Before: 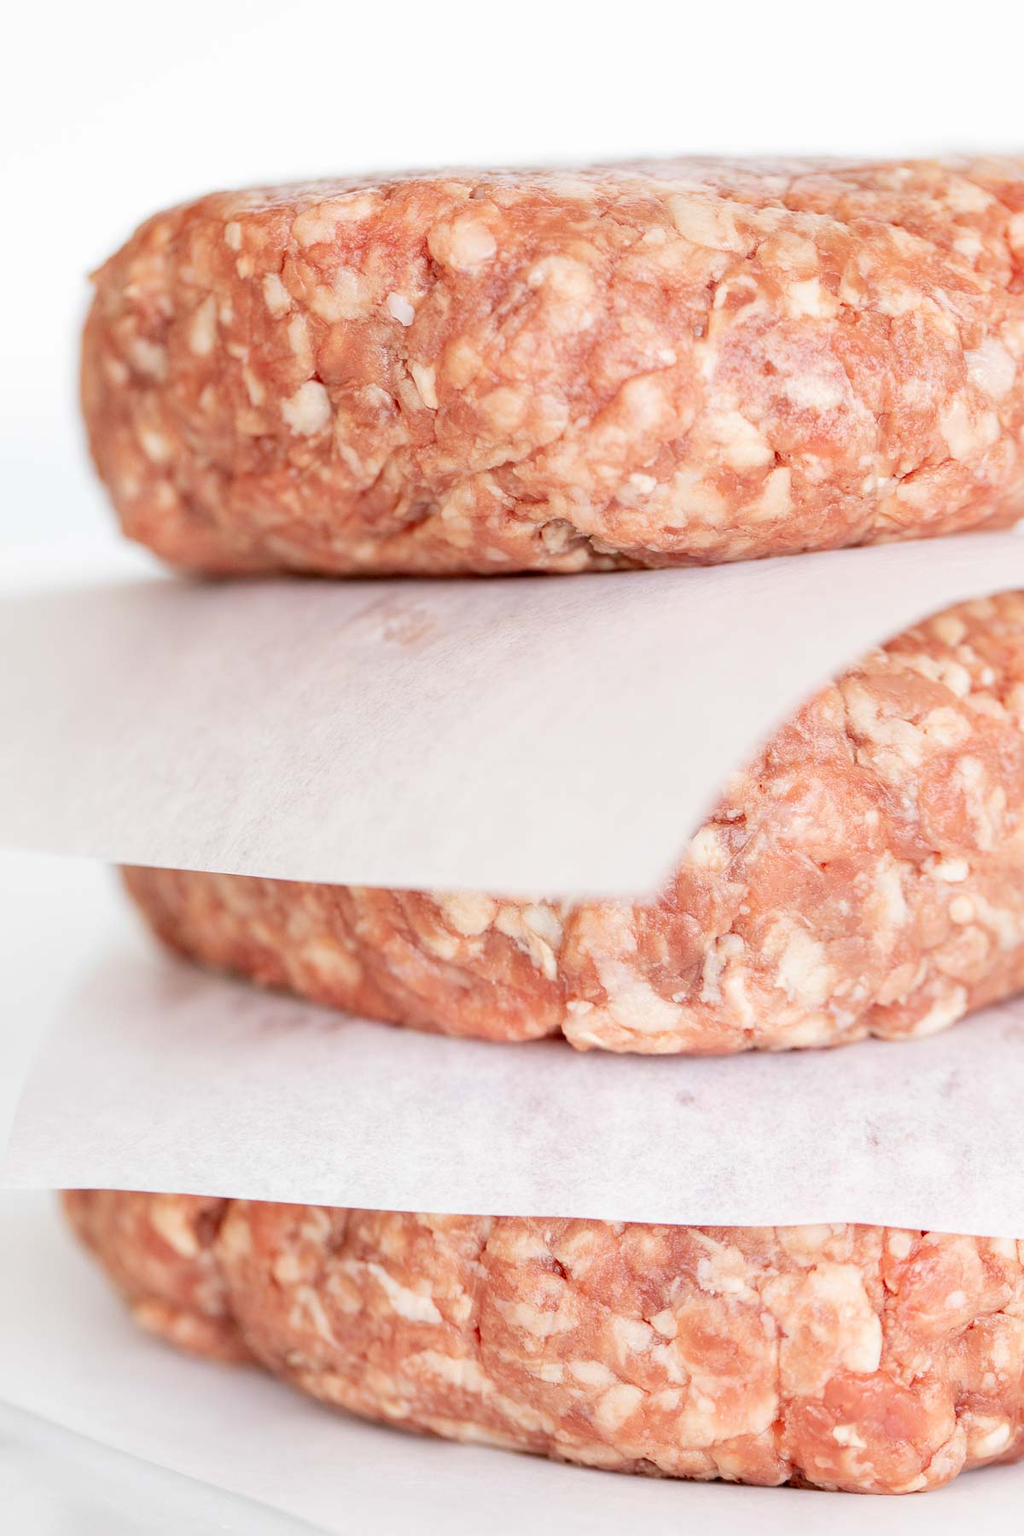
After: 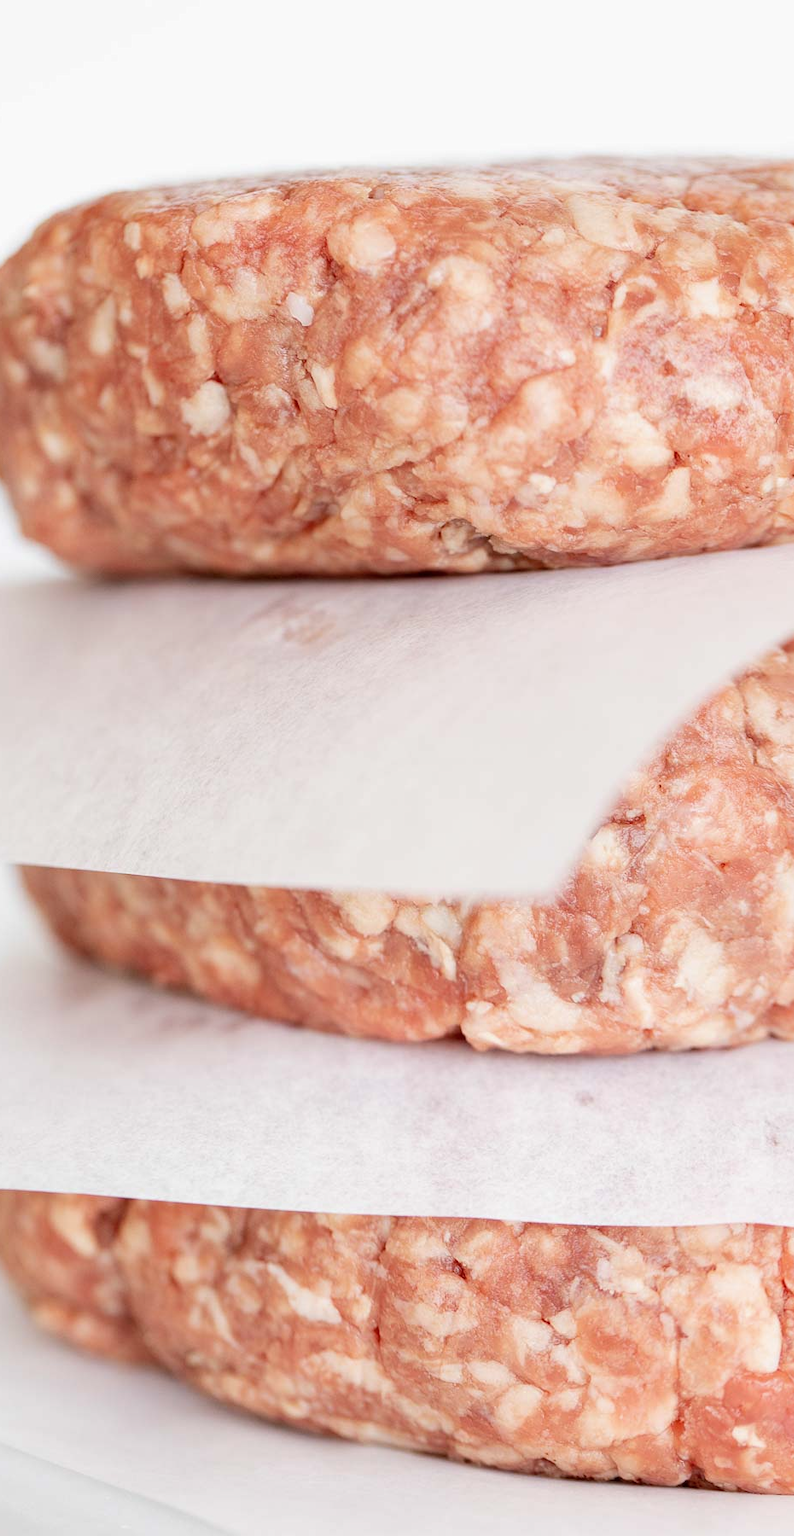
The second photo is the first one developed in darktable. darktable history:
crop: left 9.868%, right 12.466%
contrast brightness saturation: saturation -0.056
exposure: exposure -0.046 EV, compensate highlight preservation false
